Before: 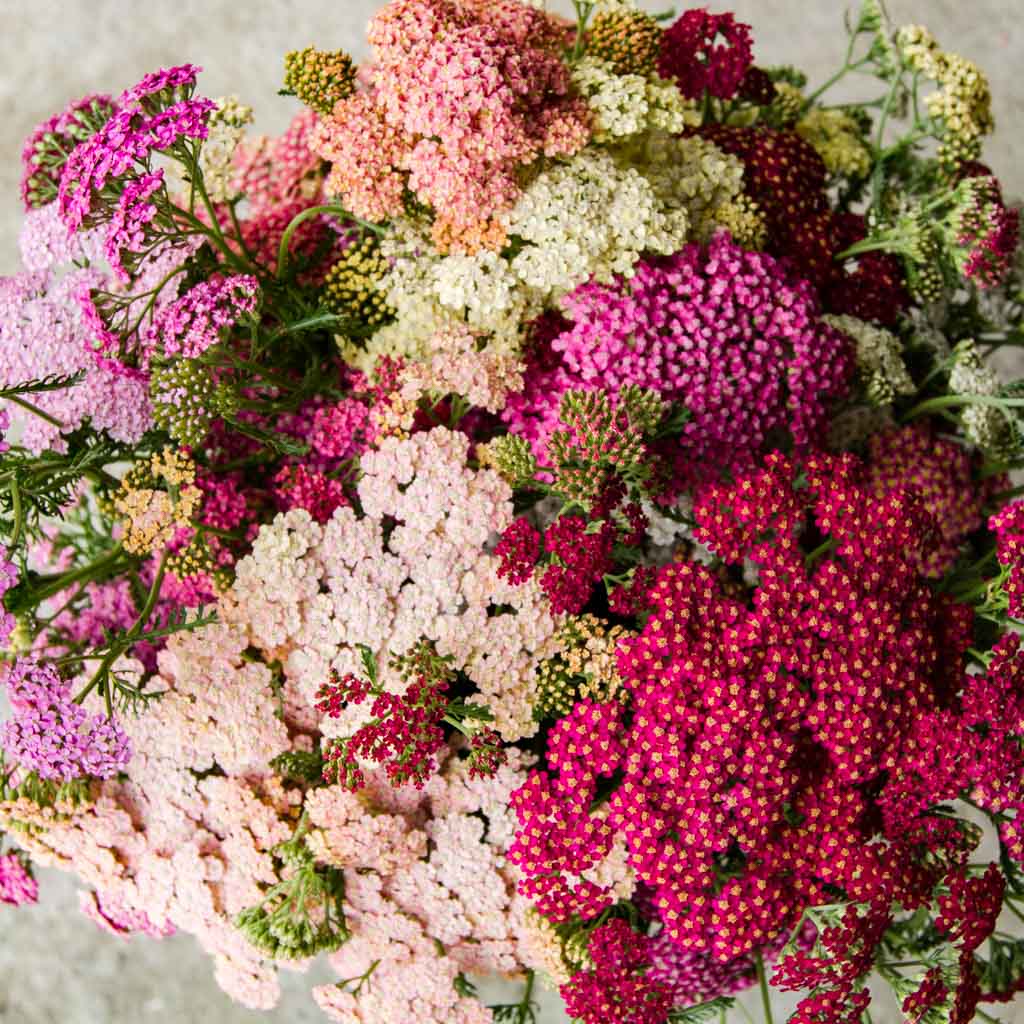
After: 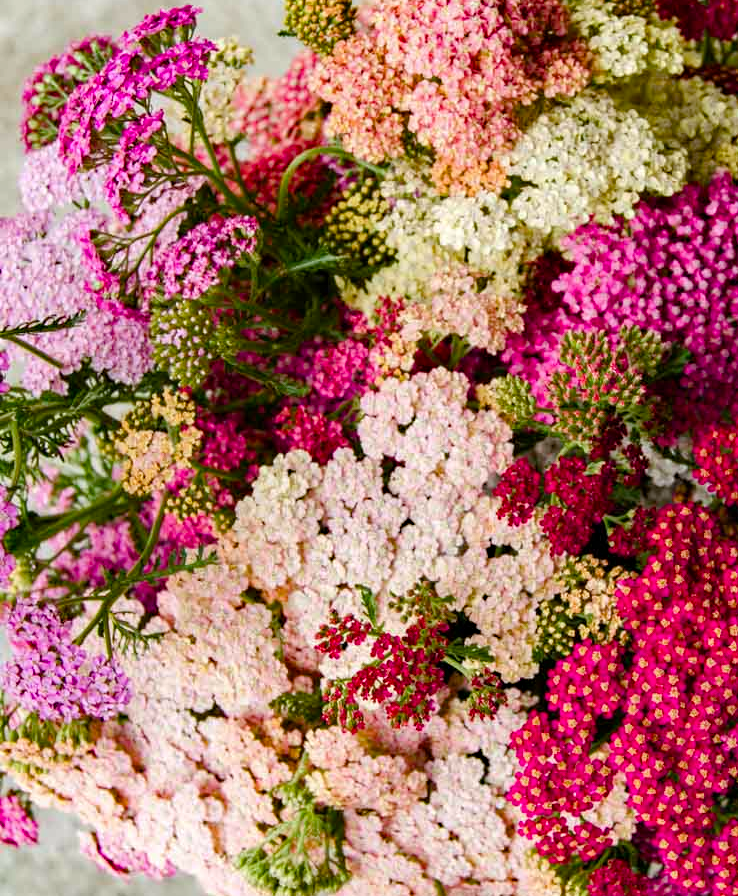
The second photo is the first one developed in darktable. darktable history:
crop: top 5.803%, right 27.864%, bottom 5.804%
color balance rgb: perceptual saturation grading › global saturation 20%, perceptual saturation grading › highlights -25%, perceptual saturation grading › shadows 25%
haze removal: compatibility mode true, adaptive false
